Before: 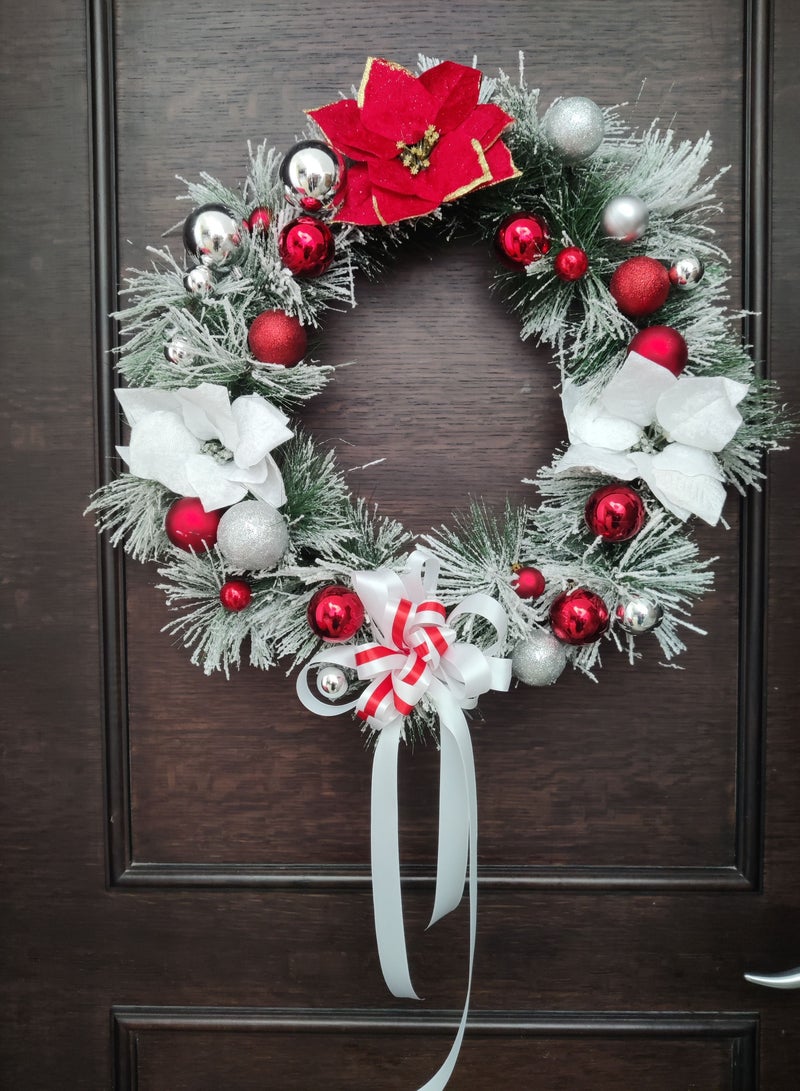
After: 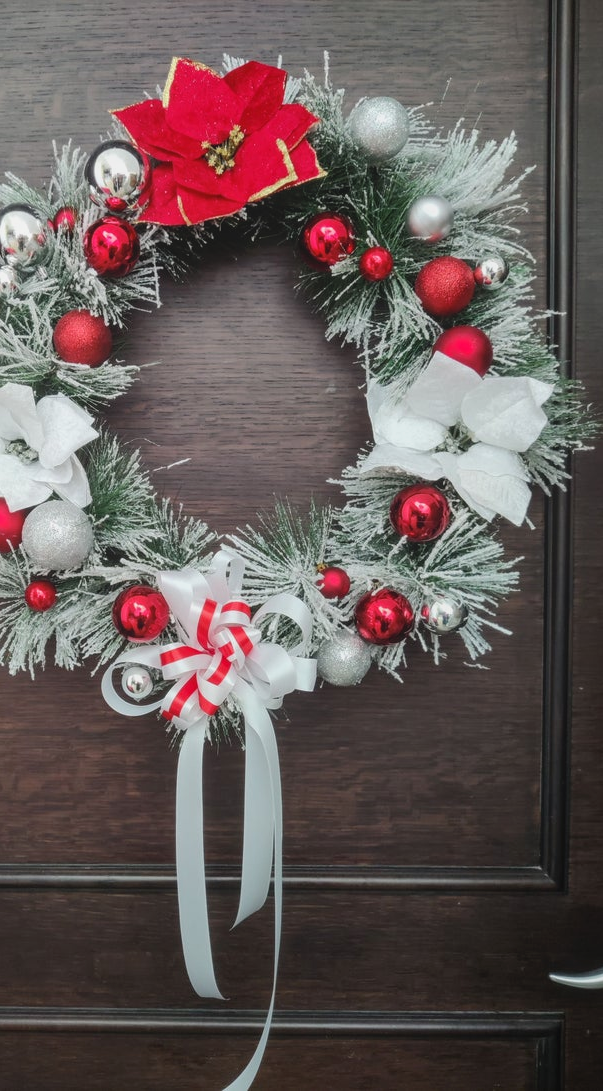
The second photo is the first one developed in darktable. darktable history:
local contrast: highlights 48%, shadows 0%, detail 100%
crop and rotate: left 24.6%
